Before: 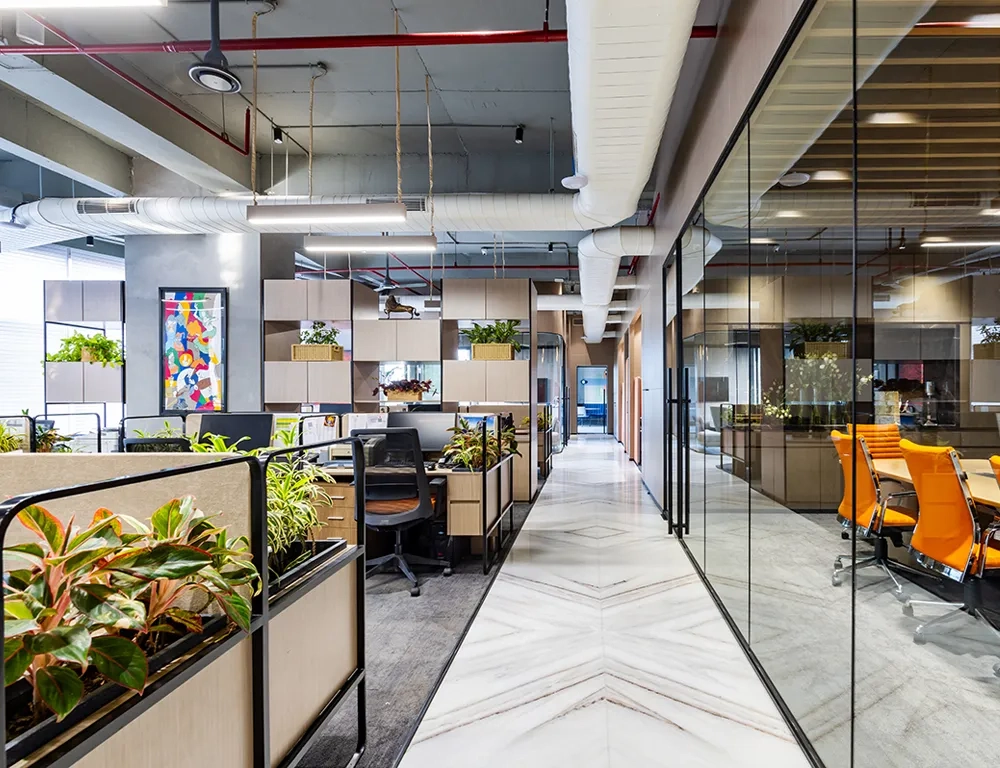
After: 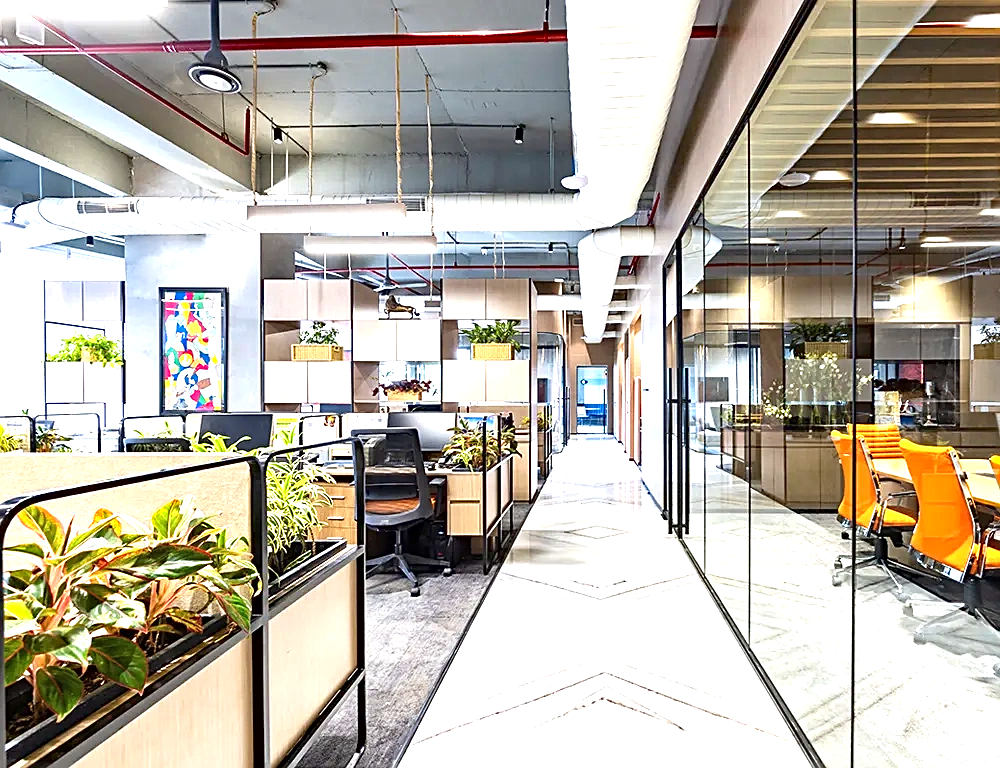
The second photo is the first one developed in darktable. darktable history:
sharpen: on, module defaults
contrast brightness saturation: saturation -0.035
haze removal: compatibility mode true, adaptive false
exposure: black level correction 0, exposure 1.199 EV, compensate highlight preservation false
